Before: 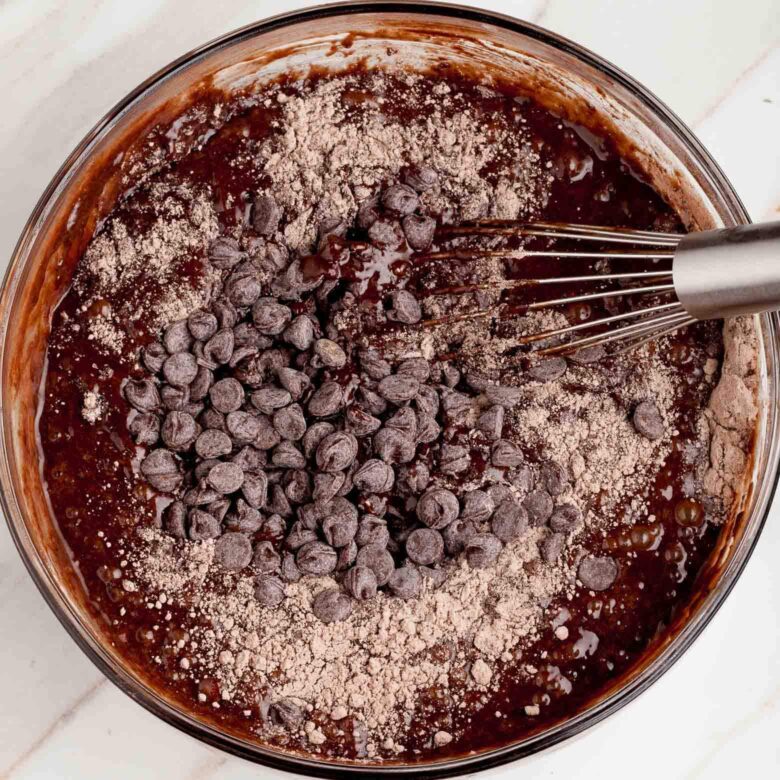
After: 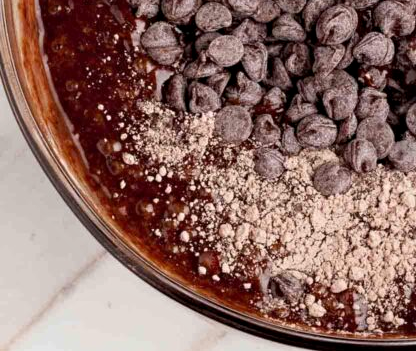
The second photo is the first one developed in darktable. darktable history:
crop and rotate: top 54.778%, right 46.61%, bottom 0.159%
contrast equalizer: octaves 7, y [[0.6 ×6], [0.55 ×6], [0 ×6], [0 ×6], [0 ×6]], mix 0.2
